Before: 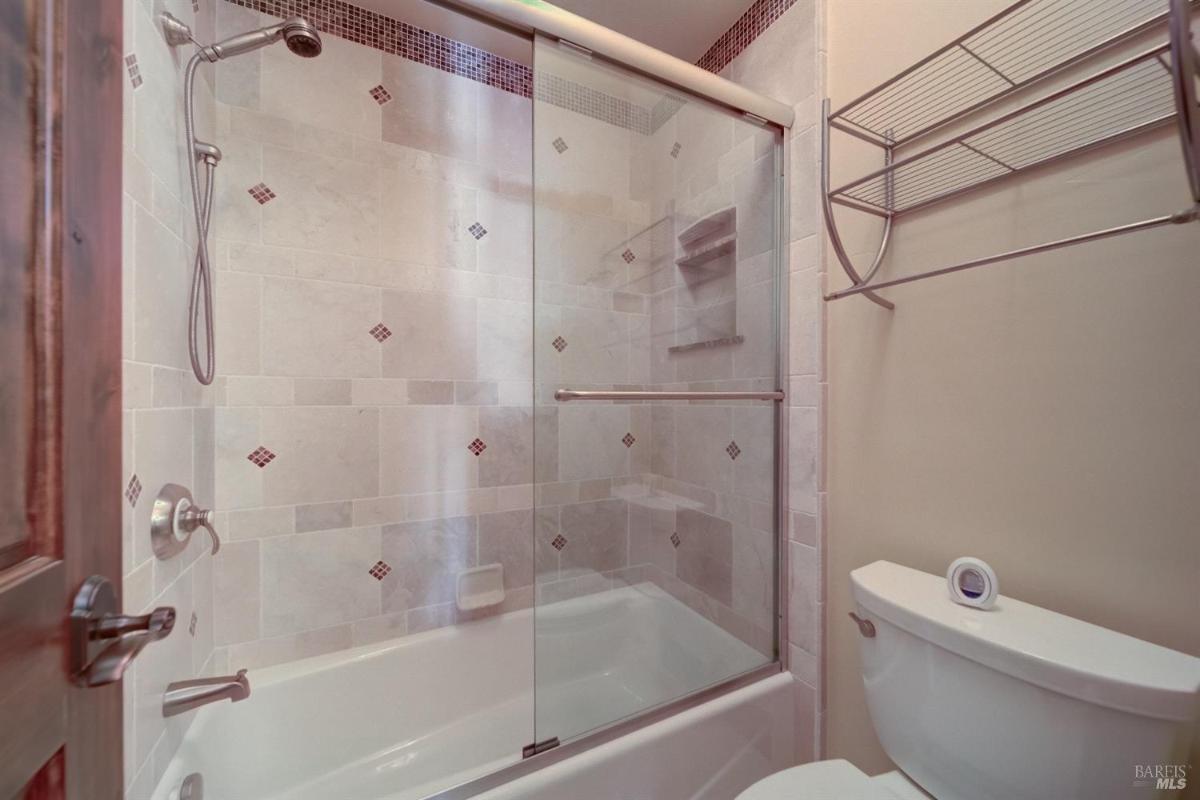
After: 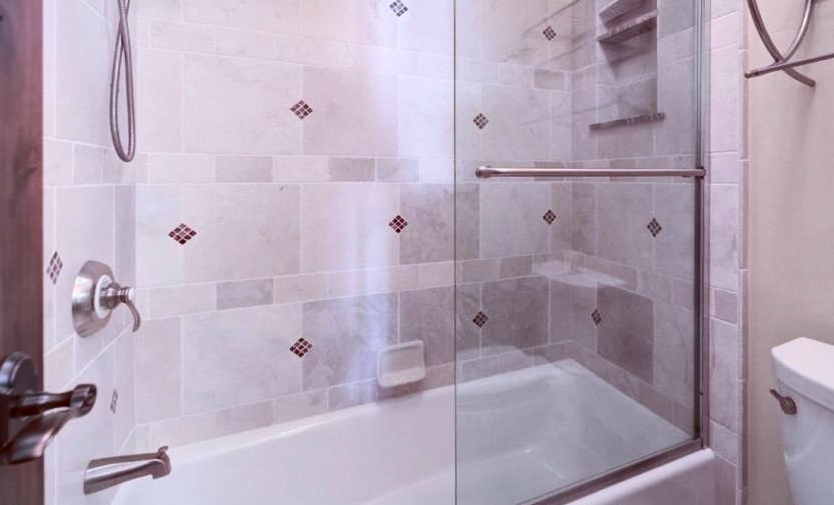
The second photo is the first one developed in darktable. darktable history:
crop: left 6.591%, top 27.913%, right 23.838%, bottom 8.859%
contrast brightness saturation: contrast 0.294
color calibration: illuminant as shot in camera, x 0.363, y 0.385, temperature 4535.83 K
